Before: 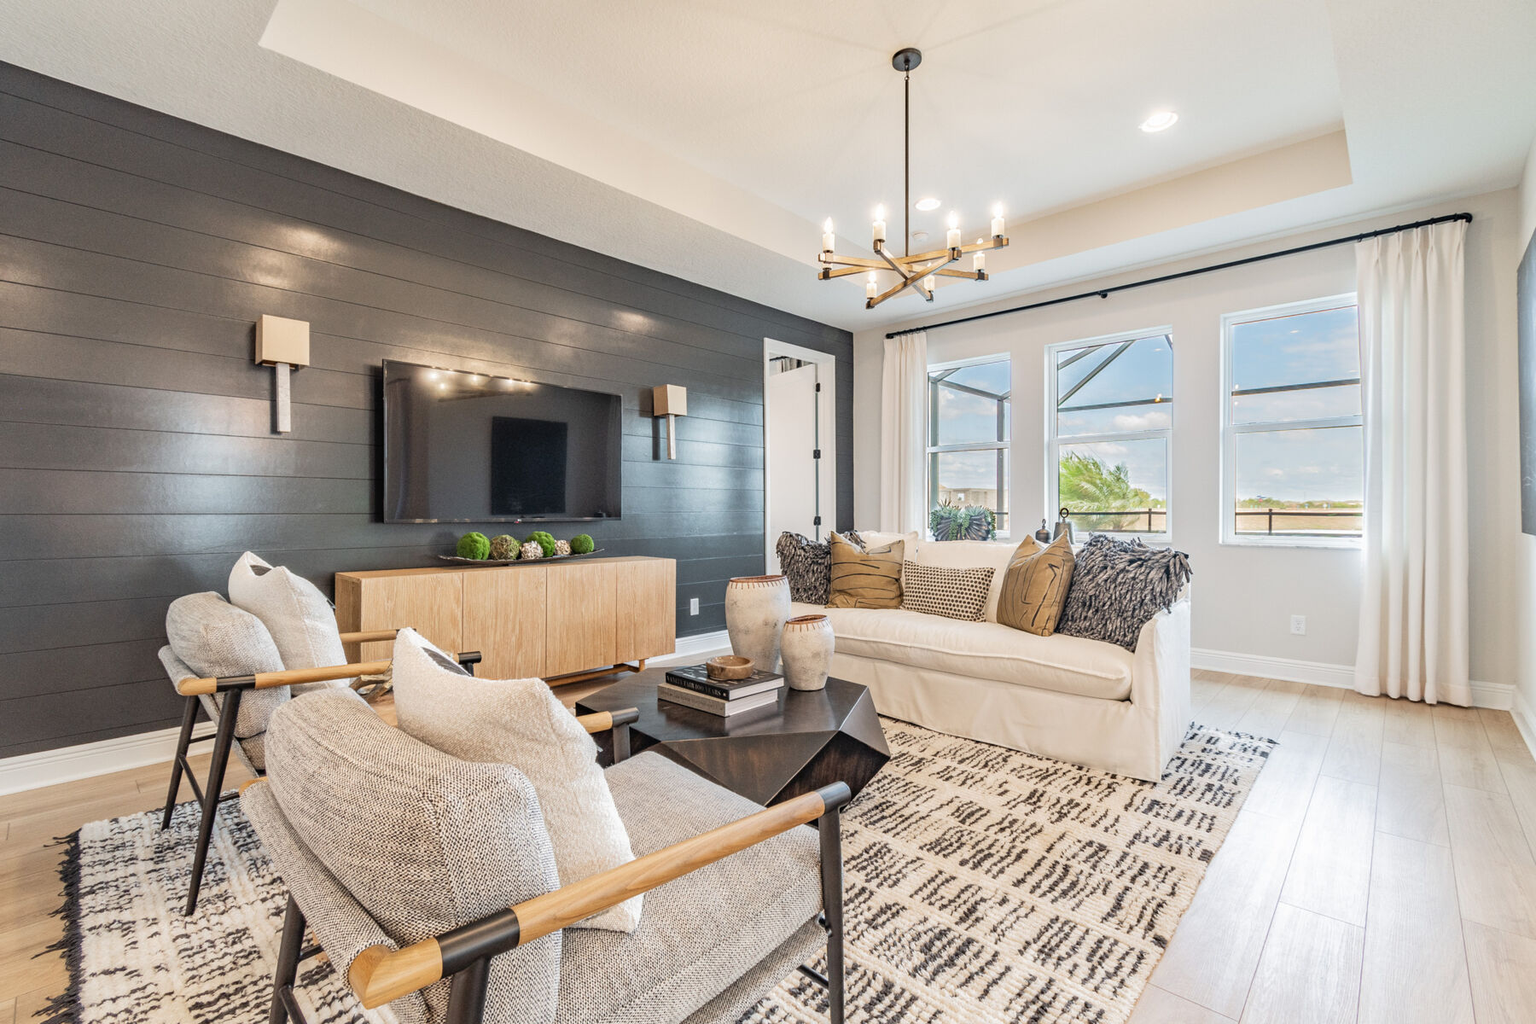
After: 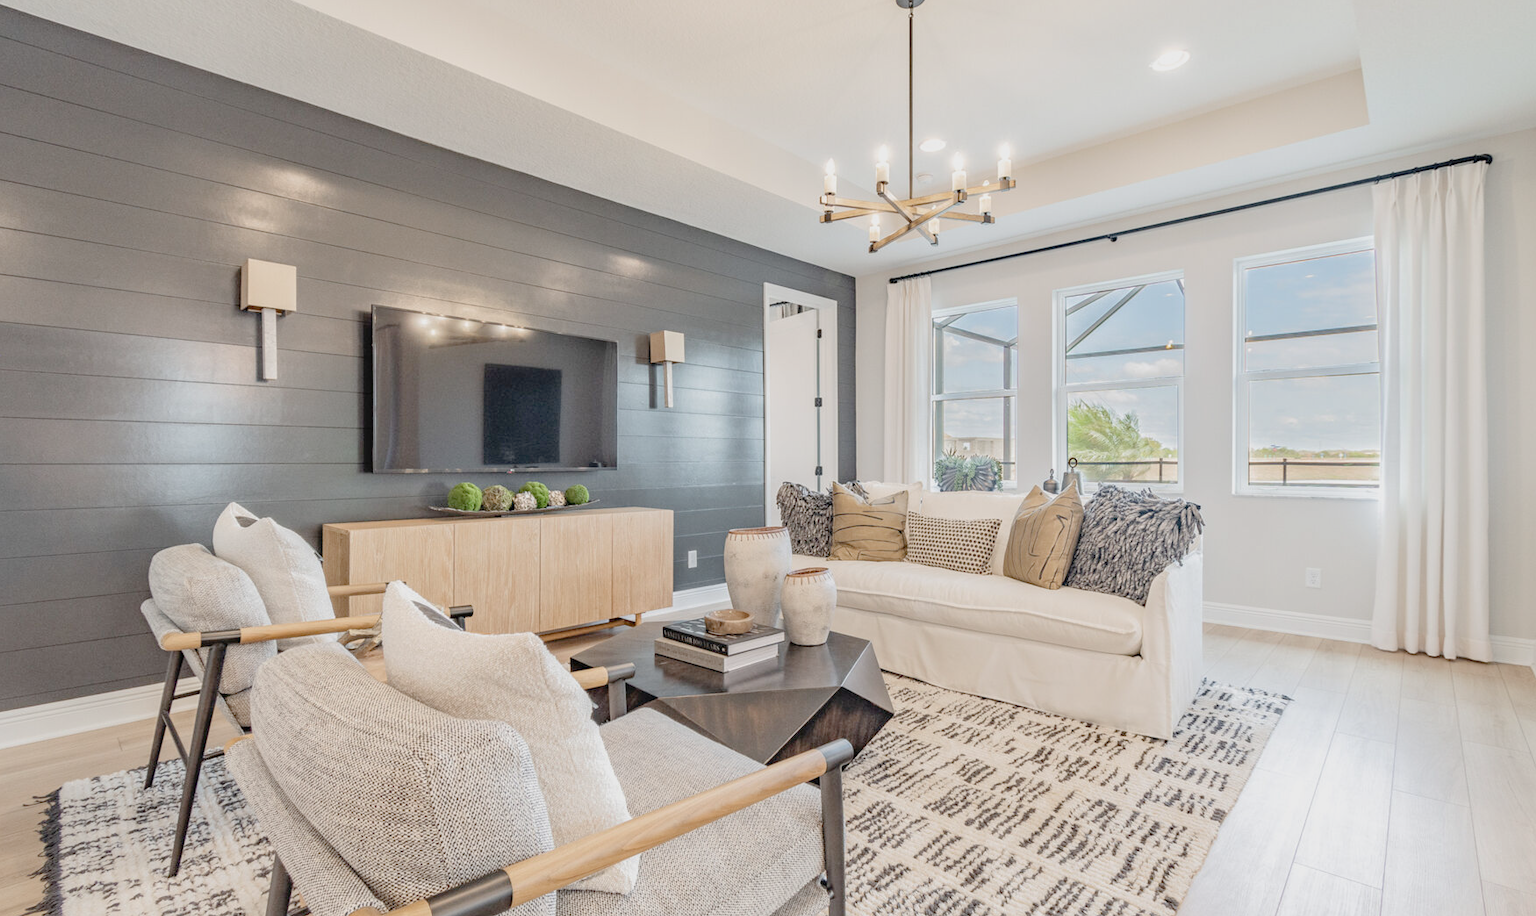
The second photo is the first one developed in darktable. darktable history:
crop: left 1.395%, top 6.177%, right 1.345%, bottom 6.809%
tone curve: curves: ch0 [(0, 0) (0.004, 0.008) (0.077, 0.156) (0.169, 0.29) (0.774, 0.774) (0.988, 0.926)], preserve colors none
